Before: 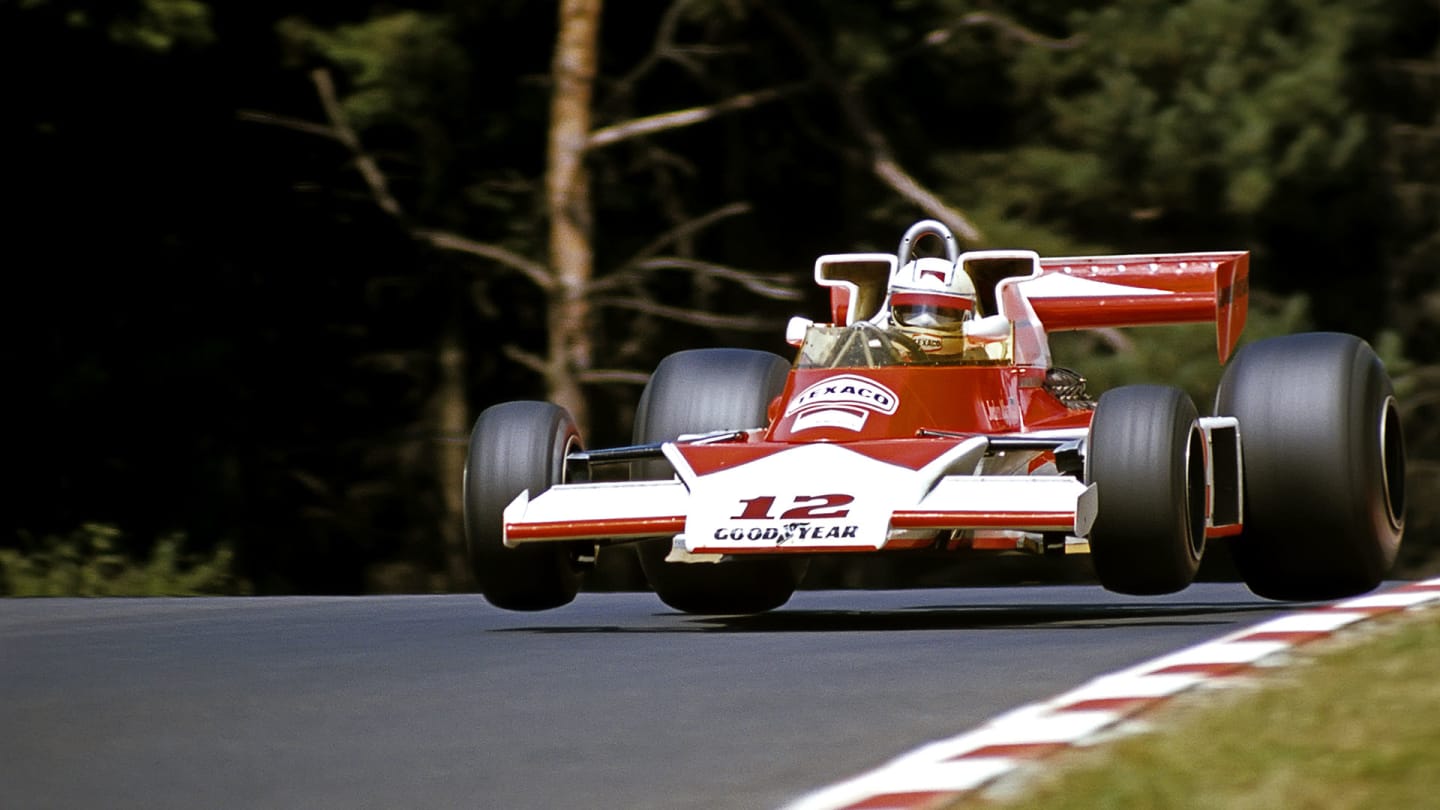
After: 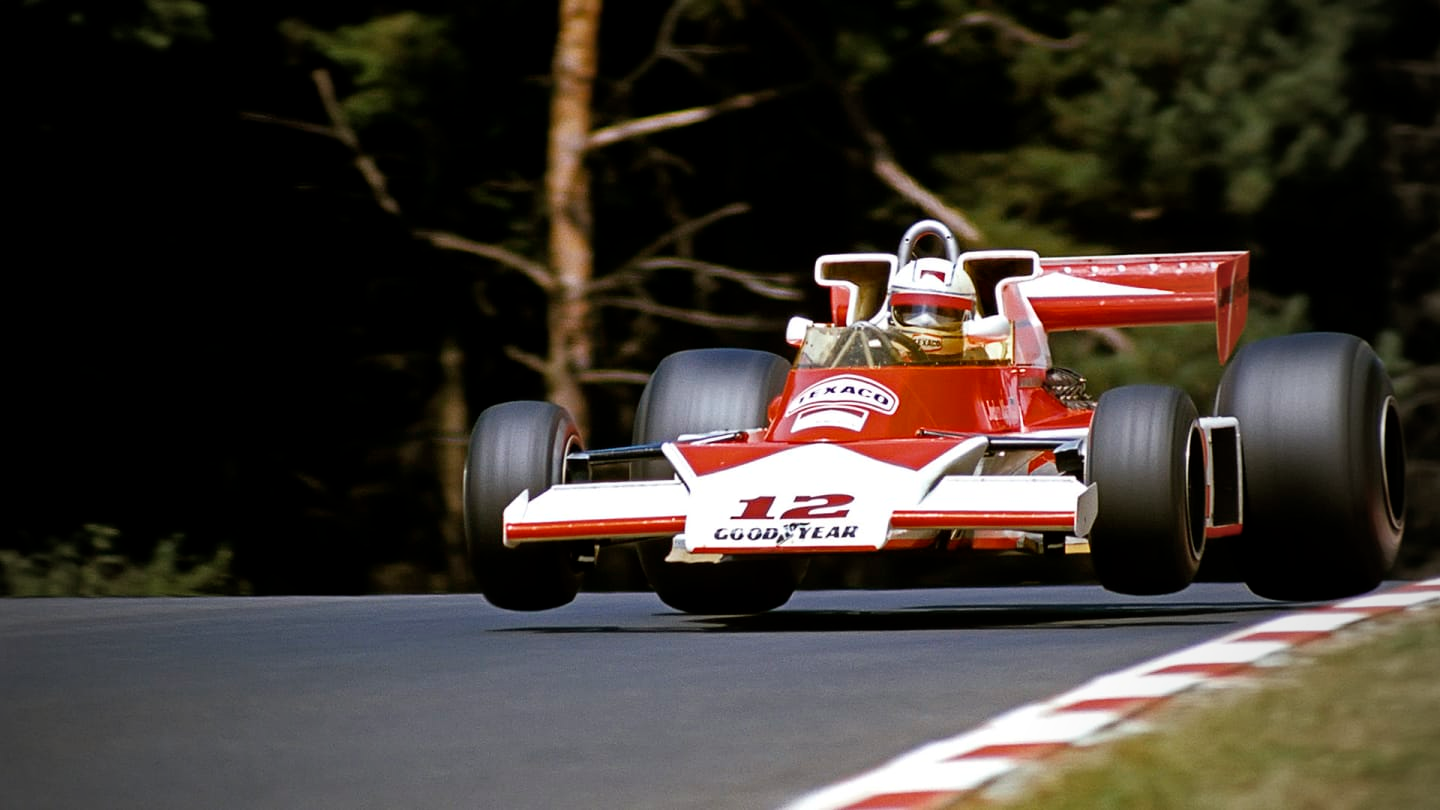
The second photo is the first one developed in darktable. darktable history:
vignetting: fall-off start 72.62%, fall-off radius 107.83%, width/height ratio 0.732
